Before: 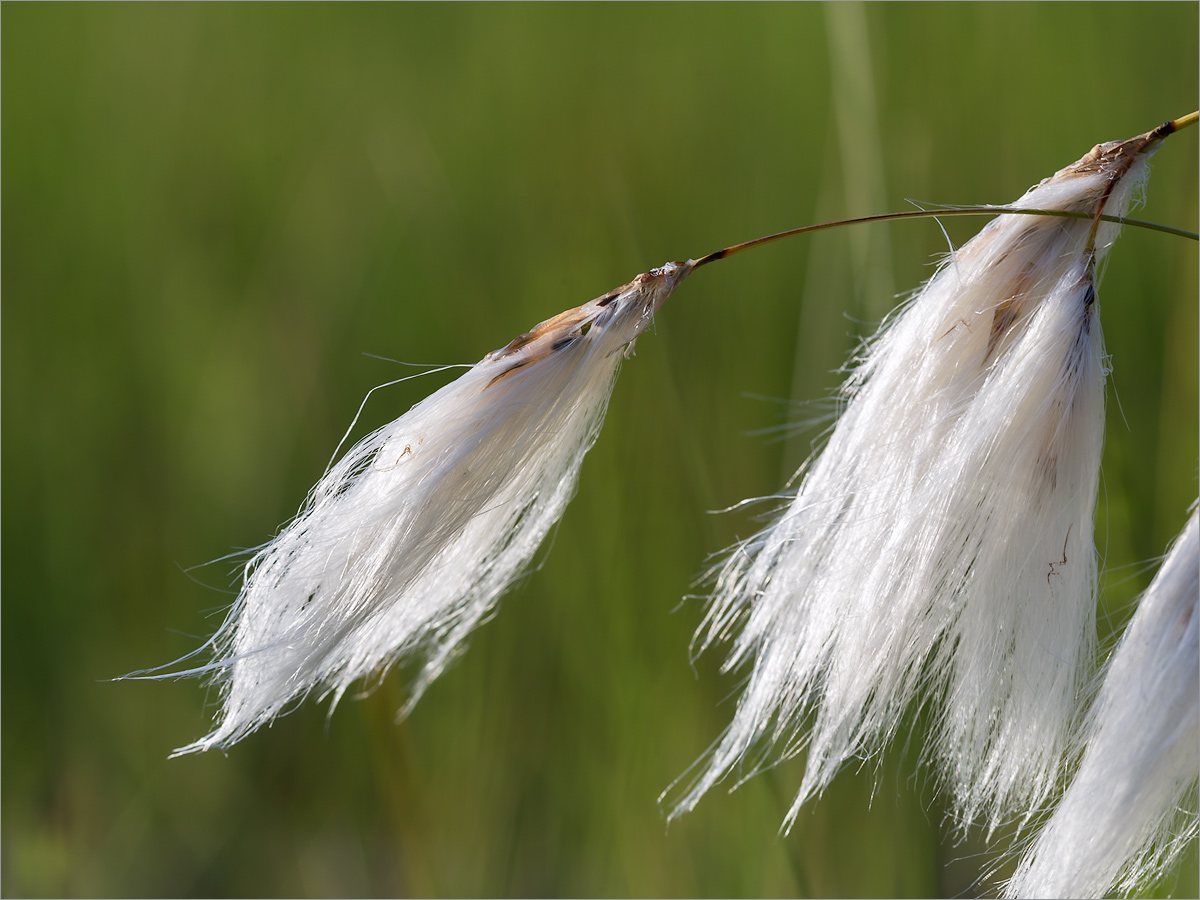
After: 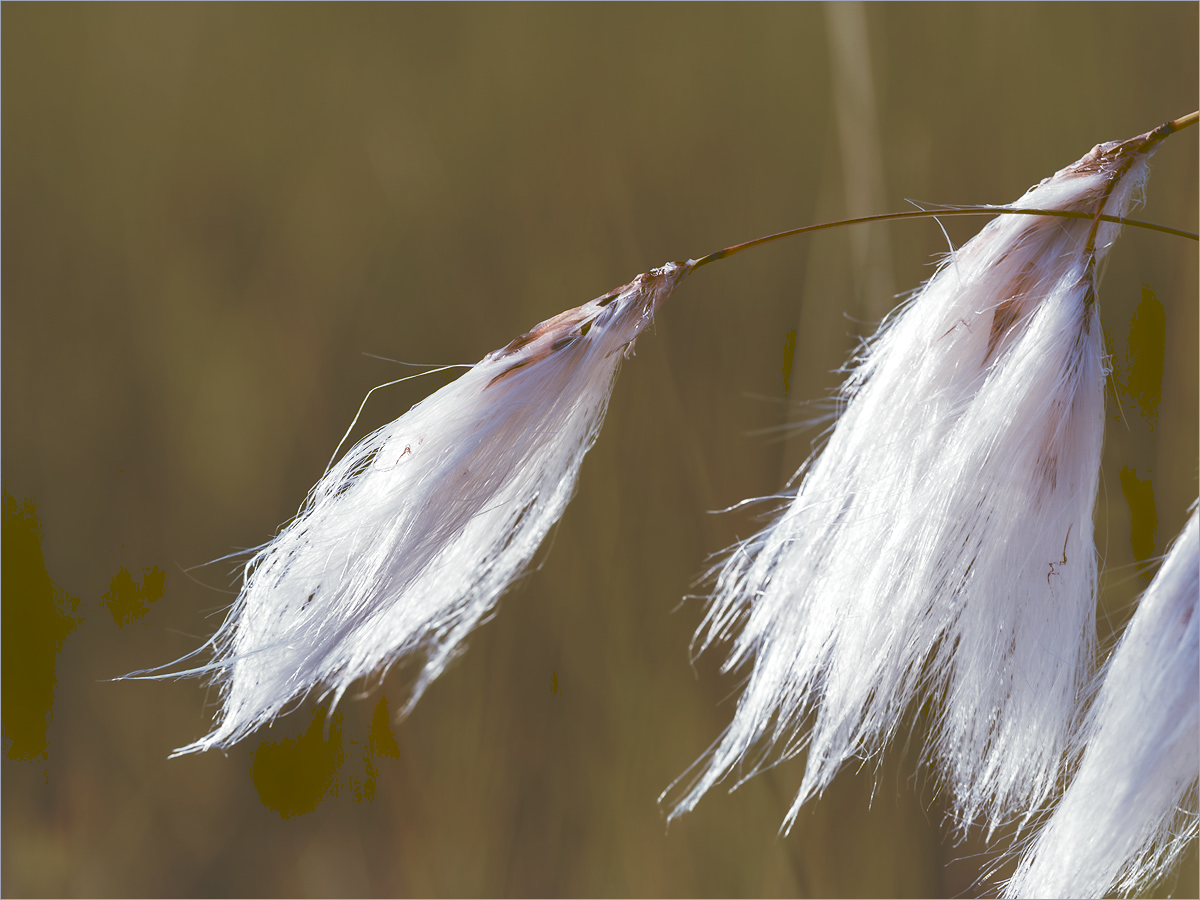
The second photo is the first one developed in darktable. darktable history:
tone curve: curves: ch0 [(0, 0) (0.003, 0.224) (0.011, 0.229) (0.025, 0.234) (0.044, 0.242) (0.069, 0.249) (0.1, 0.256) (0.136, 0.265) (0.177, 0.285) (0.224, 0.304) (0.277, 0.337) (0.335, 0.385) (0.399, 0.435) (0.468, 0.507) (0.543, 0.59) (0.623, 0.674) (0.709, 0.763) (0.801, 0.852) (0.898, 0.931) (1, 1)], preserve colors none
color look up table: target L [91.34, 85.07, 78.7, 77.31, 68.11, 58.06, 59.7, 46.86, 51.62, 40.44, 22.48, 200.79, 102.86, 79.72, 69.96, 58.19, 59.09, 51.63, 51.02, 50.94, 34.54, 32.91, 21.27, 19.99, 7.665, 1.085, 92.72, 80.36, 78.57, 84.43, 67.25, 79.49, 69.2, 54.97, 69.3, 63.55, 63.67, 46.6, 45.02, 39.28, 36.02, 33.2, 29.25, 32.54, 13.9, 5.004, 93.45, 79.09, 46.48], target a [-17.97, -21.69, -40.82, -11.36, -19.75, -35.09, -26.85, -6.569, 2.77, -18.8, -7.029, 0, 0, -2.35, 24.11, 8.958, 35.98, 23, 50.01, 29.22, 16.67, 42.97, 13.31, 31.66, 26.53, 4.431, -0.518, -5.433, 13.65, 7.511, 5.866, 19.59, 35.73, 52.6, -12.38, 4.808, 30.82, 31.5, 7.612, 8.393, 6.89, 31.96, 25.32, 10.56, 10.09, 13.76, -36.43, -29.46, -13.27], target b [45.01, 31.71, 14.25, 1.894, 11.71, 36.28, -0.195, 31.86, 6.607, 32.47, 37.93, -0.001, -0.002, 38.74, 7.247, 46.91, 33.24, 25.86, 15.52, 4.799, 54.35, 55.29, 35.8, 30.67, 12.69, 1.498, 12.12, -6.911, -3.695, -1.14, -9.544, -9.413, -17.27, -7.655, -25.5, -34.44, -28.85, -8.758, -35.18, -16.64, -2.68, -22.7, -46.04, -58.74, 23.05, 7.682, 13.49, -9.299, -14.73], num patches 49
